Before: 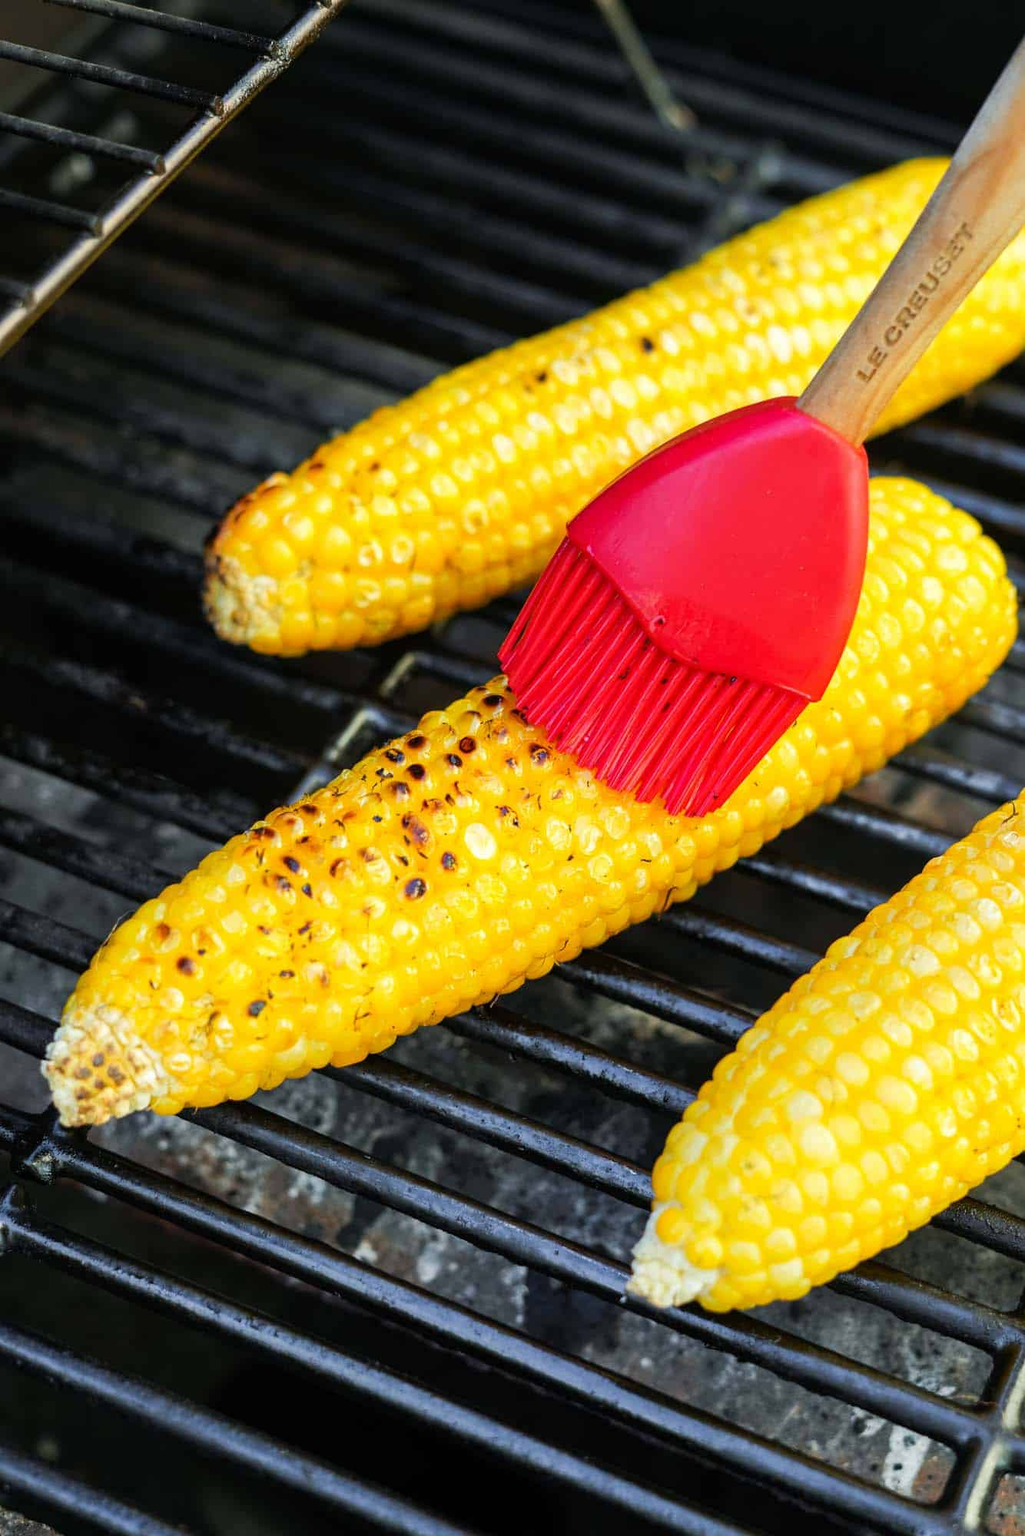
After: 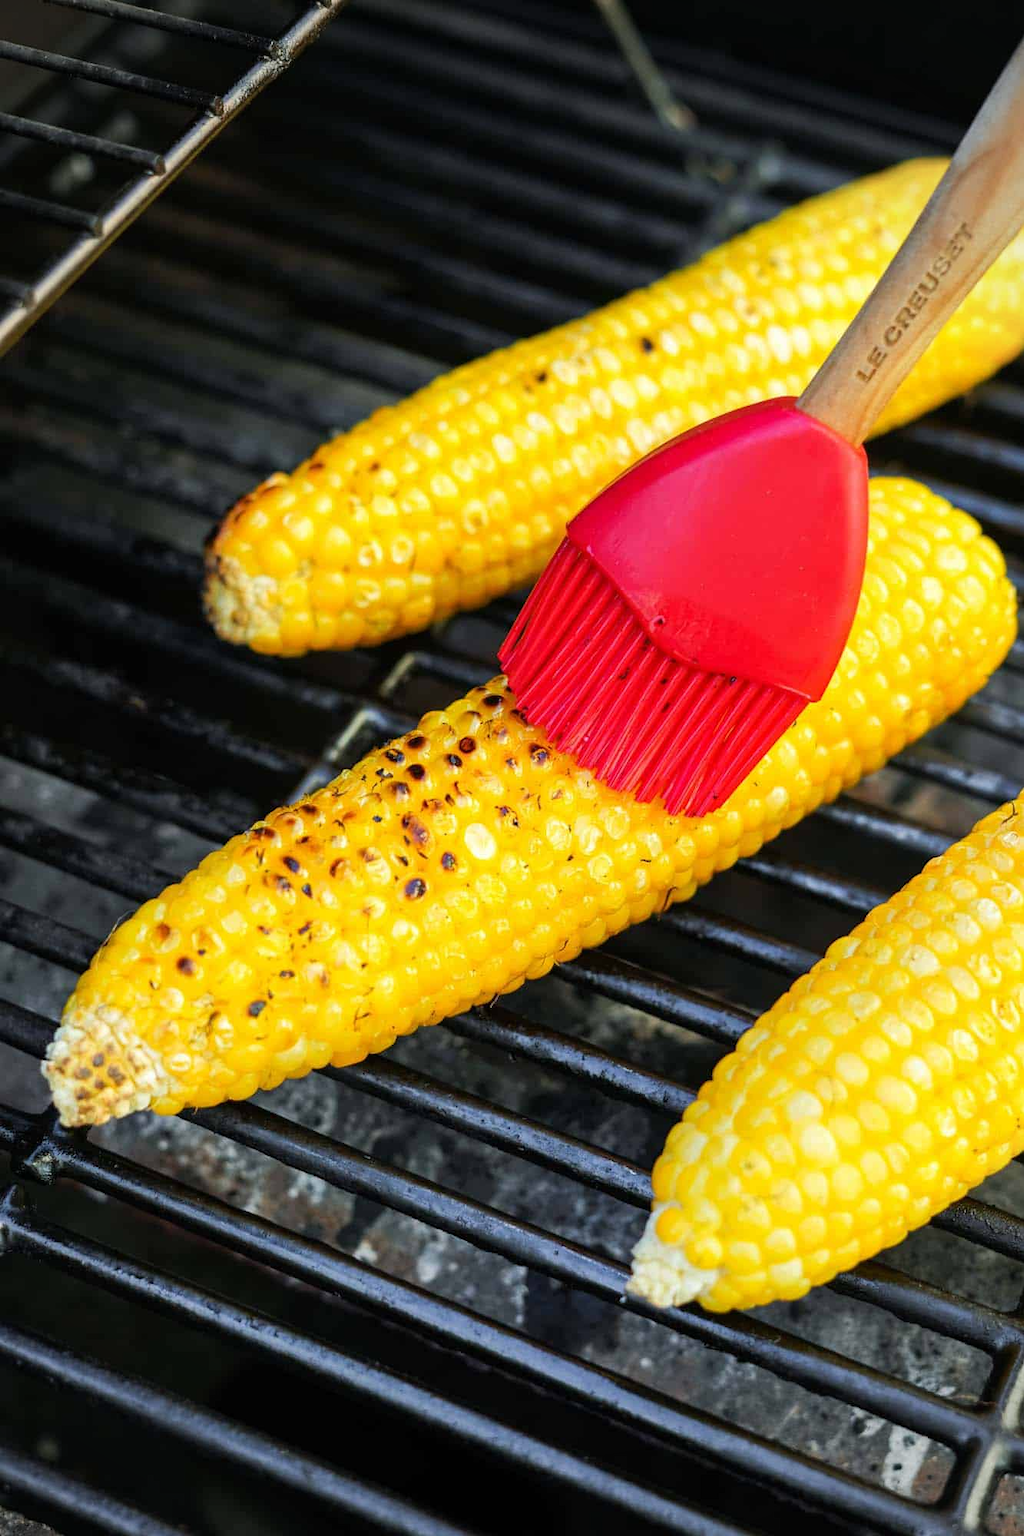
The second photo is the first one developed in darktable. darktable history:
vignetting: fall-off radius 60.79%
